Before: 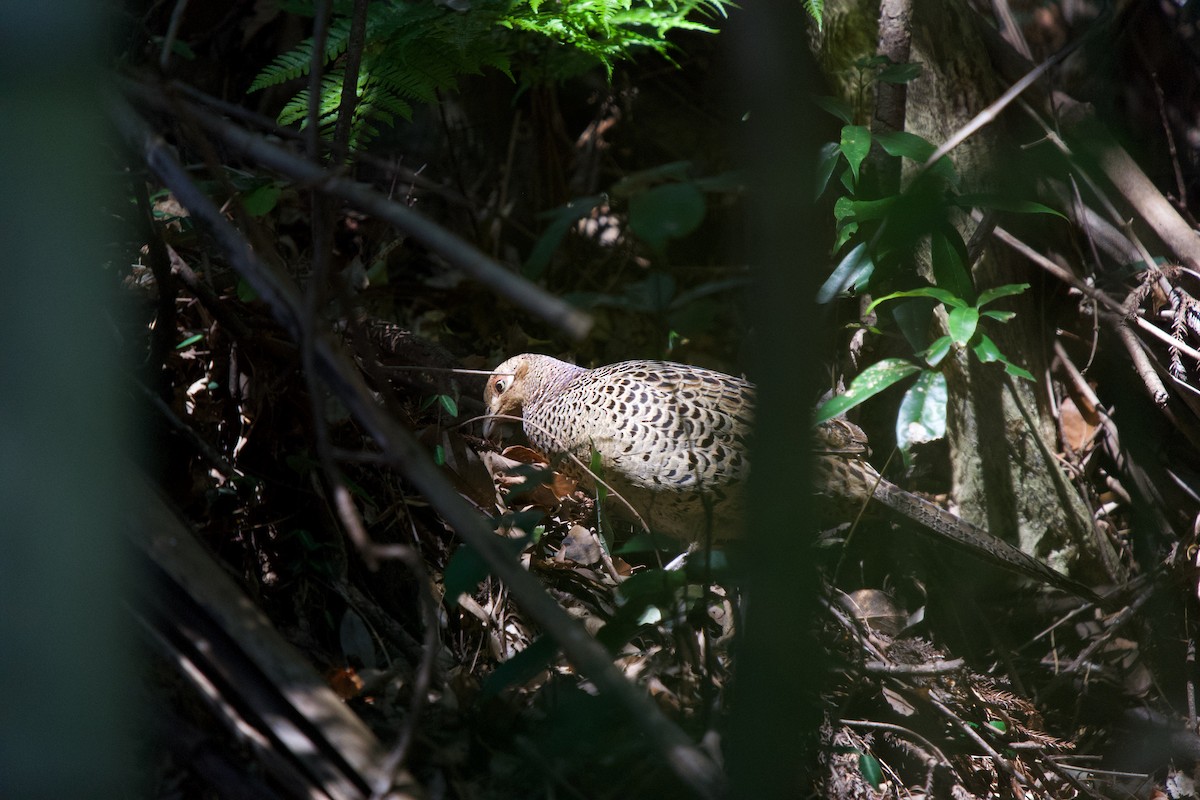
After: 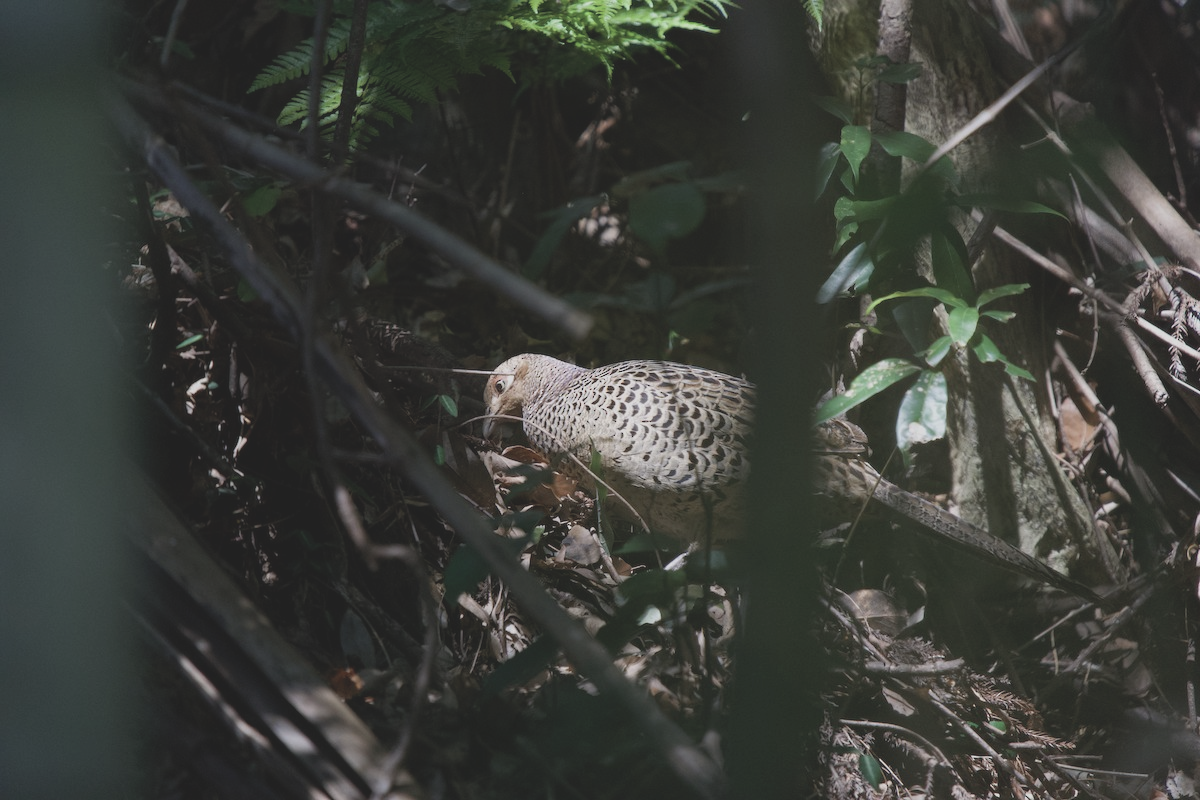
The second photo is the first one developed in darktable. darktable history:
contrast brightness saturation: contrast -0.255, saturation -0.448
